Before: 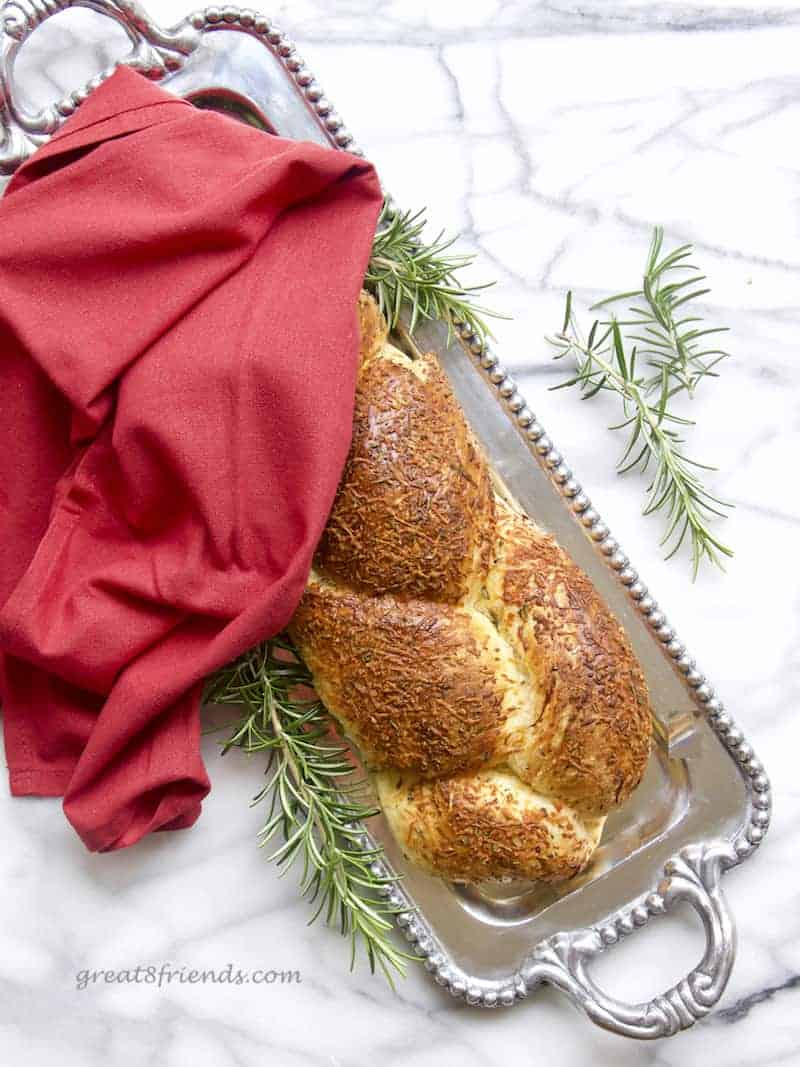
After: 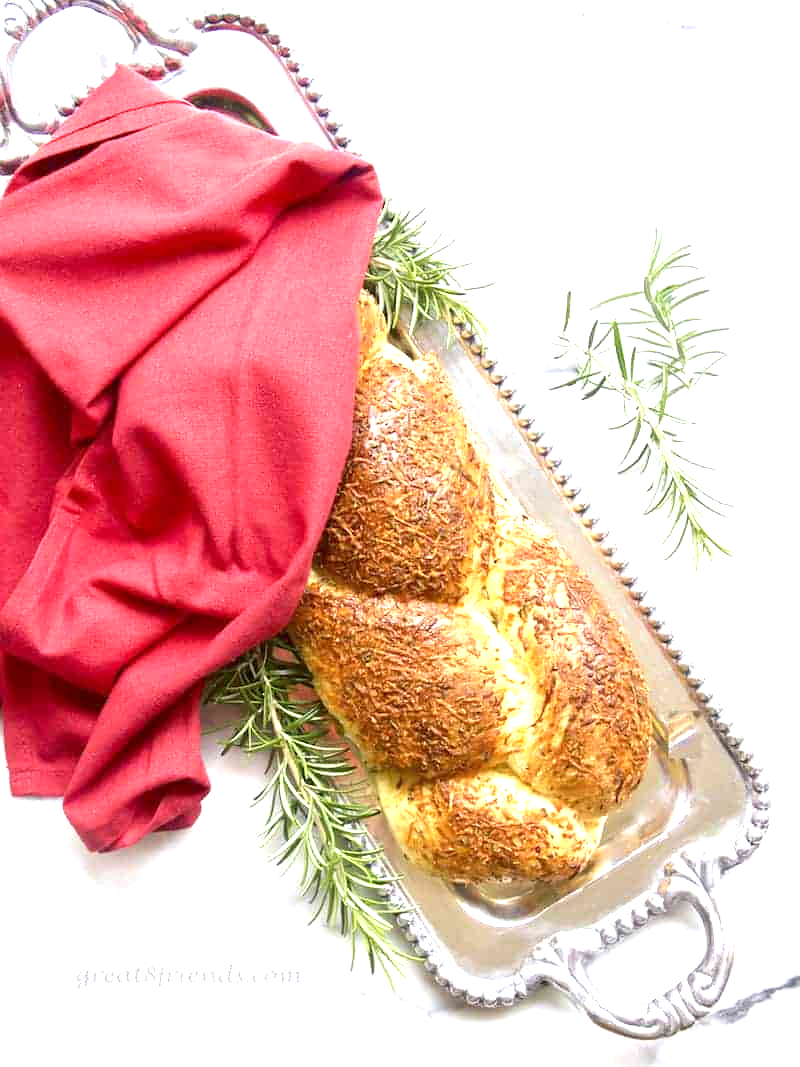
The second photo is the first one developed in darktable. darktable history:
exposure: black level correction 0.001, exposure 1.128 EV, compensate highlight preservation false
